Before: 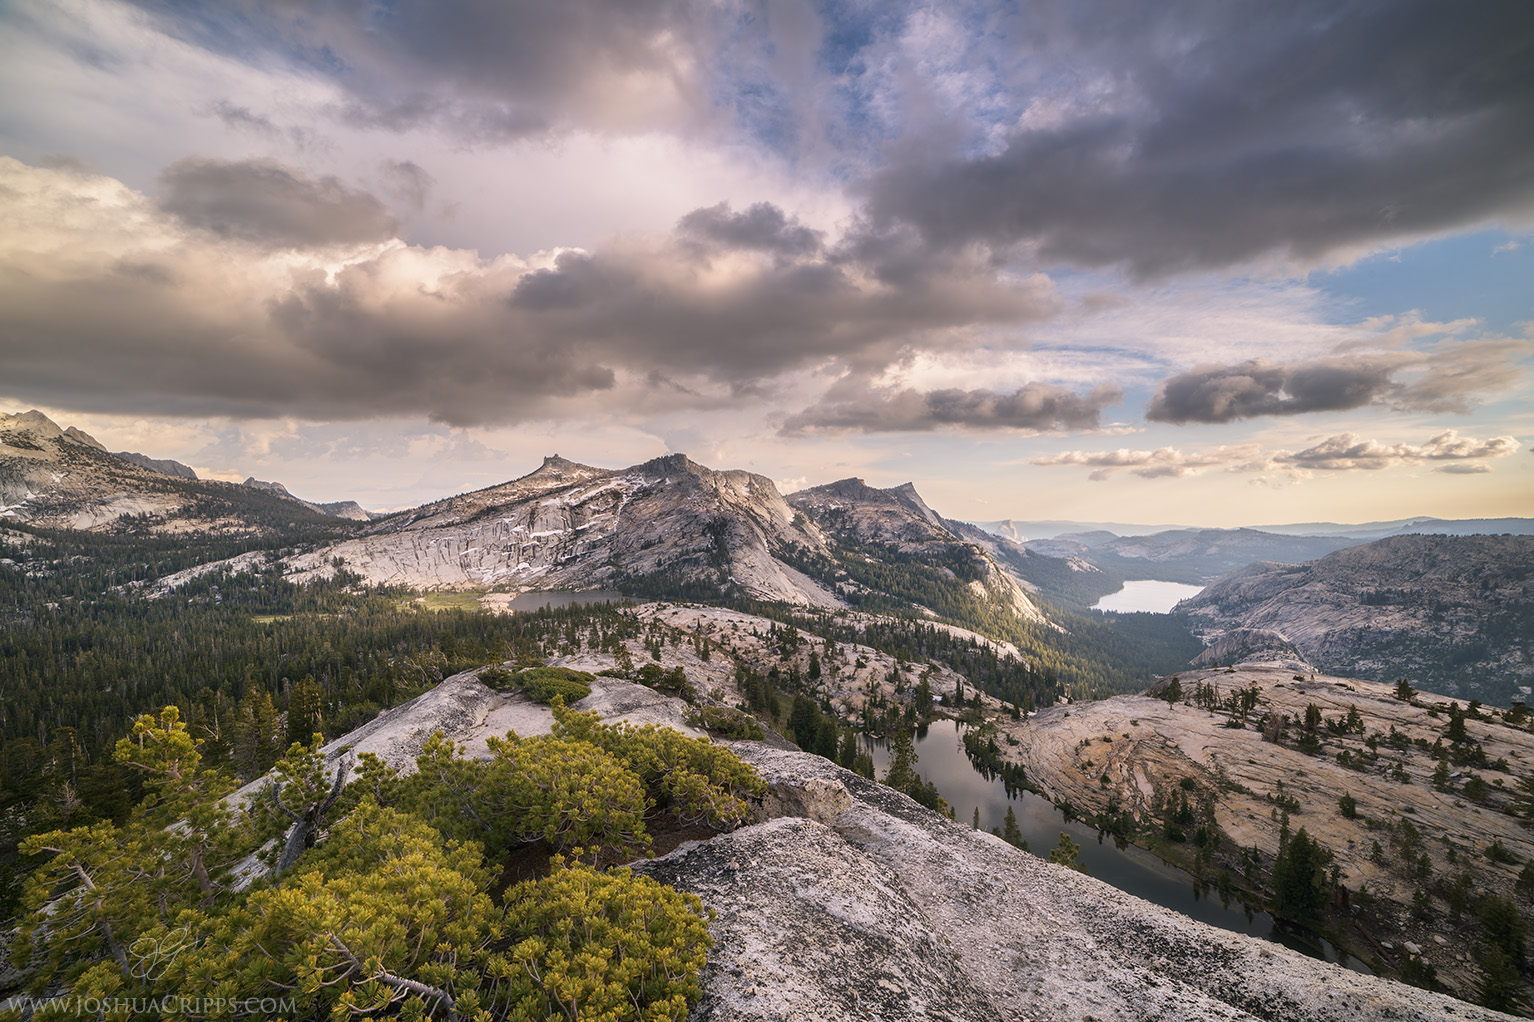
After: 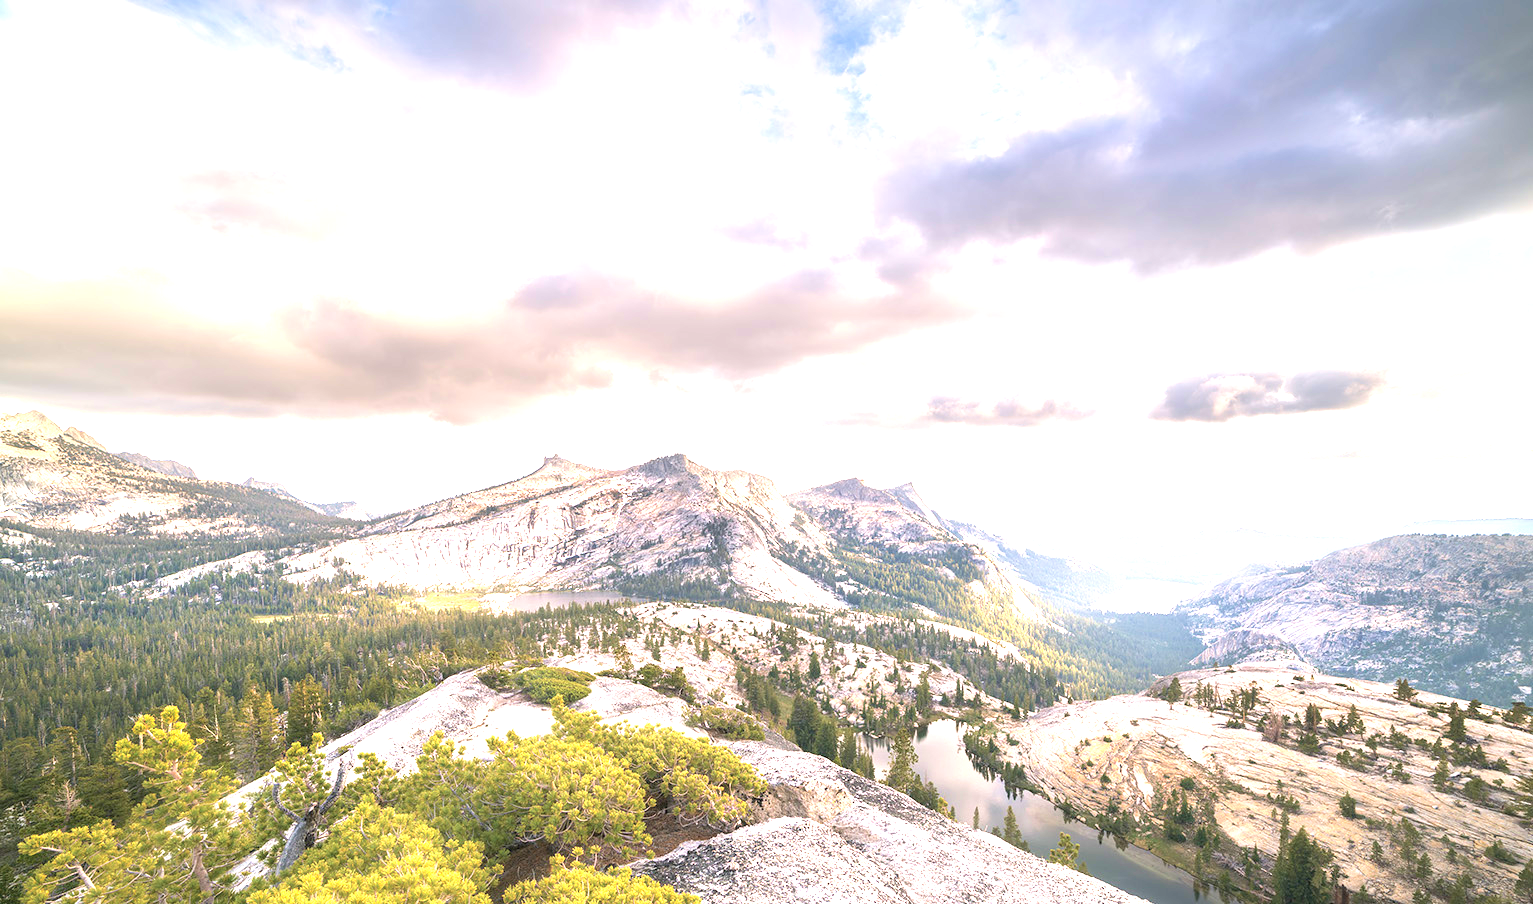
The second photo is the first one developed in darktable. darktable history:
exposure: exposure 2.027 EV, compensate exposure bias true, compensate highlight preservation false
contrast brightness saturation: brightness 0.151
velvia: on, module defaults
crop and rotate: top 0%, bottom 11.515%
